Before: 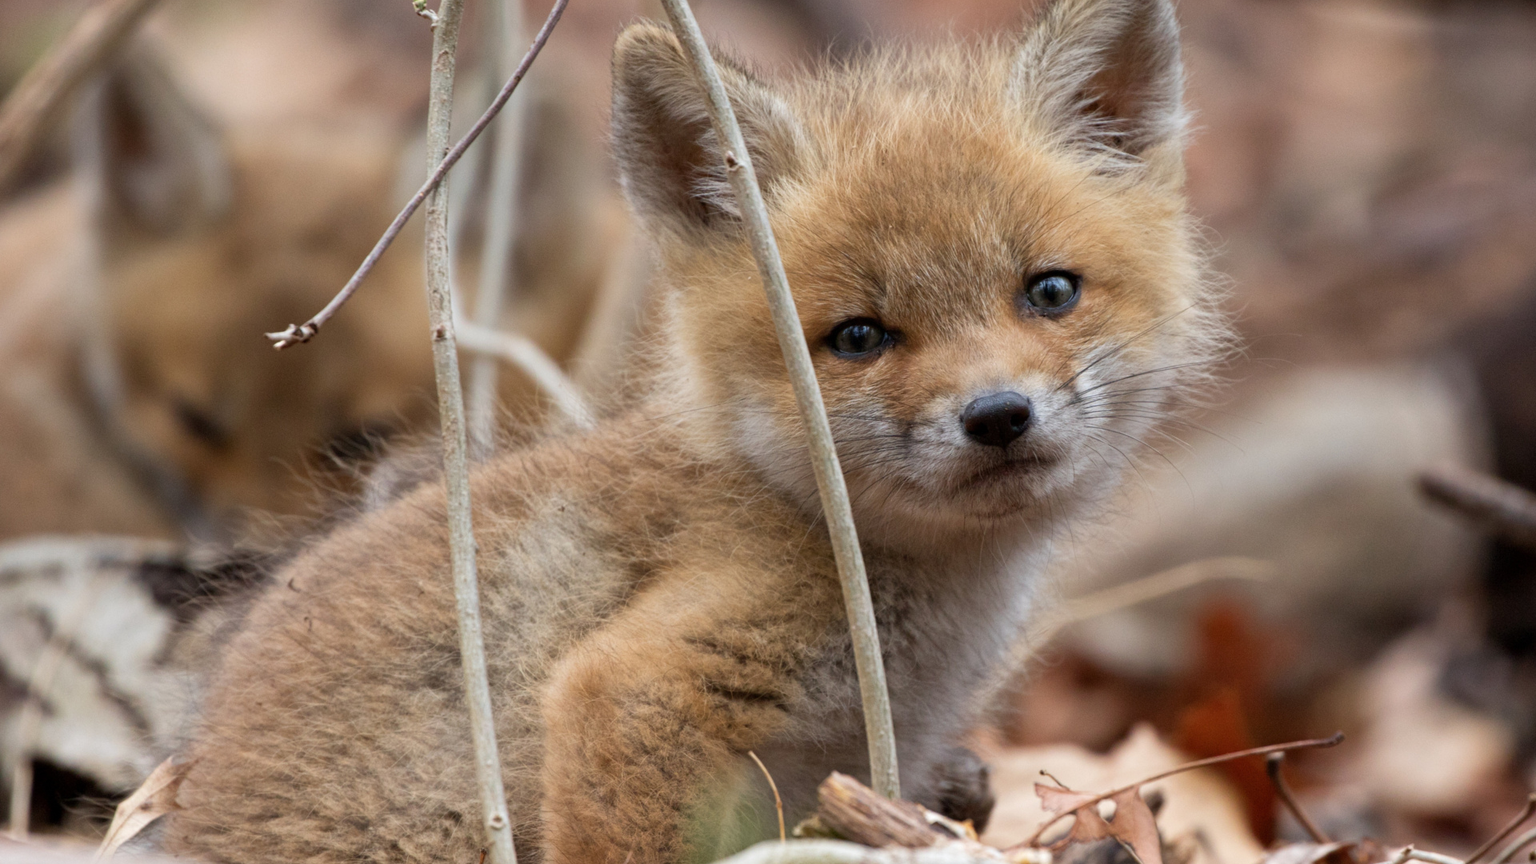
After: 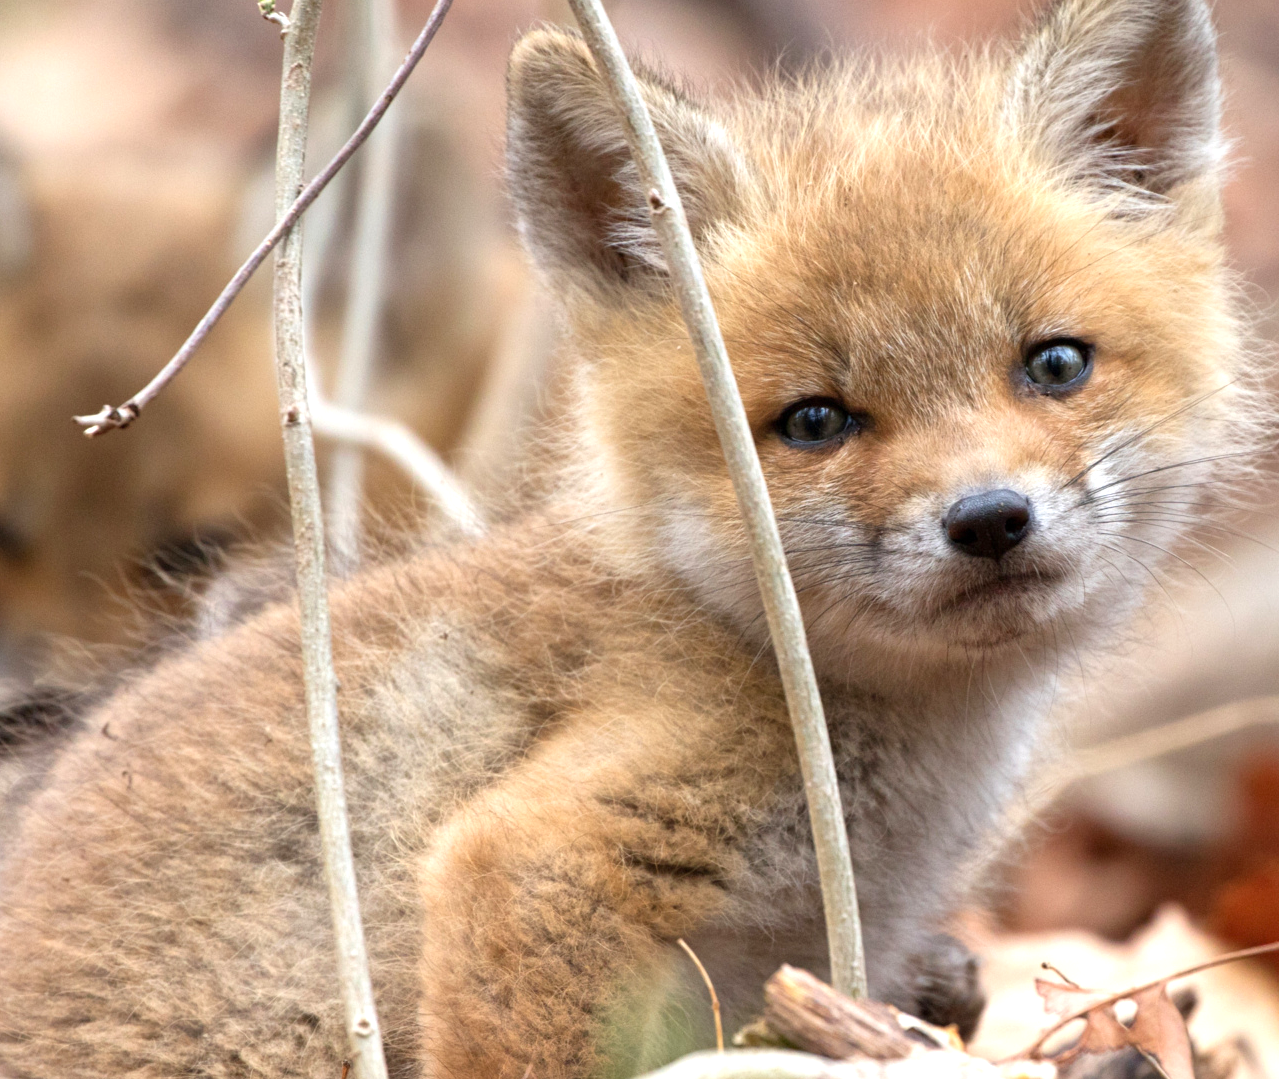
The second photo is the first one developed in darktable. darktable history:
exposure: exposure 0.76 EV, compensate highlight preservation false
crop and rotate: left 13.464%, right 19.882%
